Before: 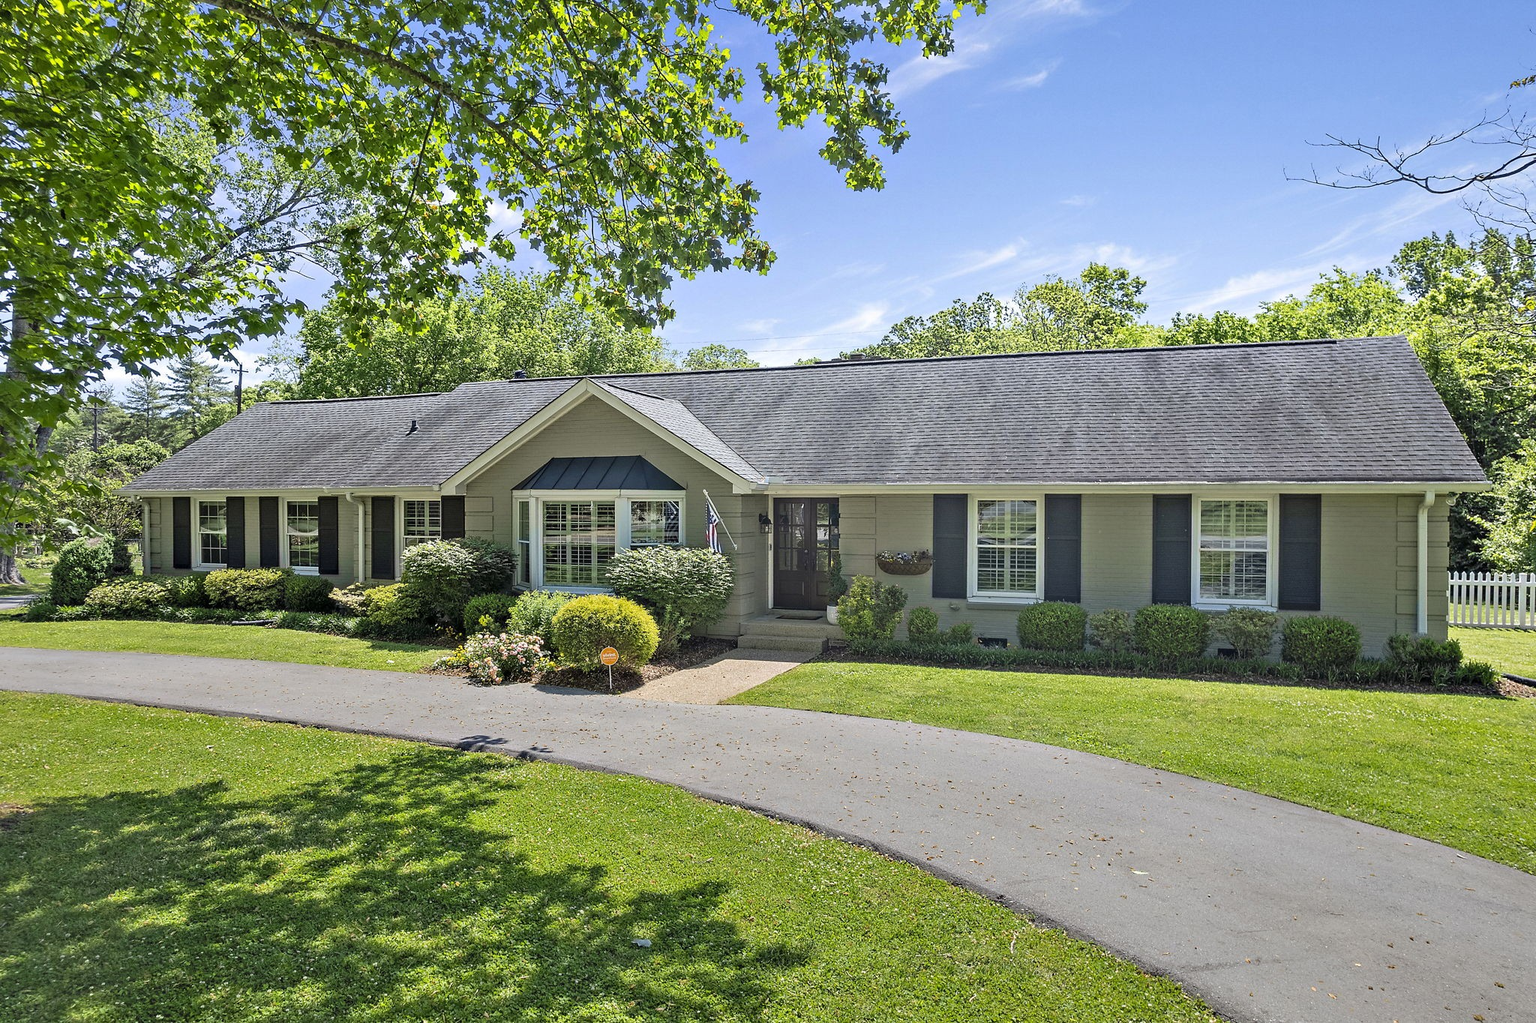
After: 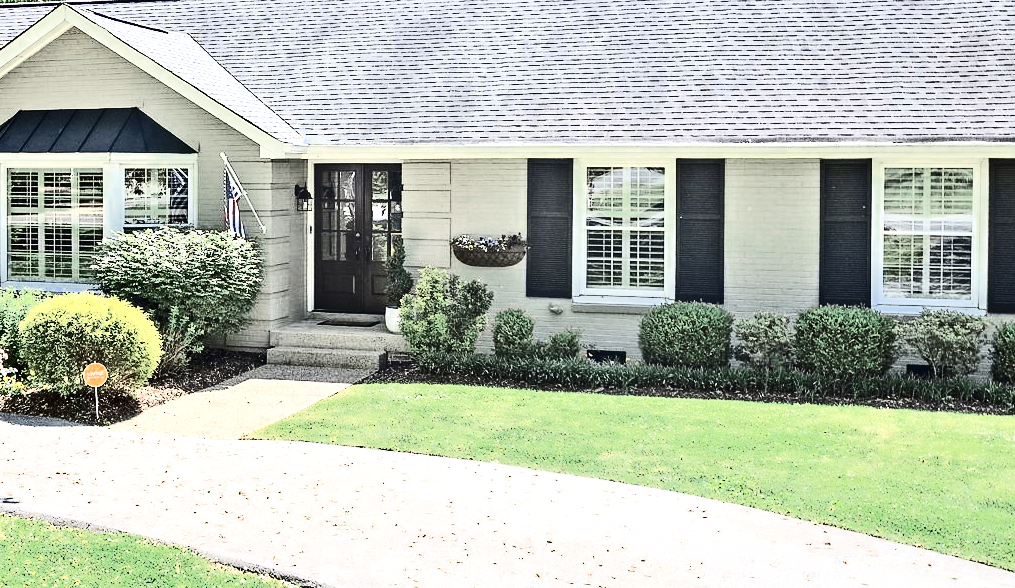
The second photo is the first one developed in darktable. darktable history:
color zones: curves: ch0 [(0, 0.5) (0.125, 0.4) (0.25, 0.5) (0.375, 0.4) (0.5, 0.4) (0.625, 0.35) (0.75, 0.35) (0.875, 0.5)]; ch1 [(0, 0.35) (0.125, 0.45) (0.25, 0.35) (0.375, 0.35) (0.5, 0.35) (0.625, 0.35) (0.75, 0.45) (0.875, 0.35)]; ch2 [(0, 0.6) (0.125, 0.5) (0.25, 0.5) (0.375, 0.6) (0.5, 0.6) (0.625, 0.5) (0.75, 0.5) (0.875, 0.5)], mix 21.25%
crop: left 35.052%, top 36.719%, right 15.048%, bottom 20.037%
contrast brightness saturation: contrast 0.506, saturation -0.086
tone equalizer: on, module defaults
exposure: black level correction 0, exposure 1.2 EV, compensate exposure bias true, compensate highlight preservation false
